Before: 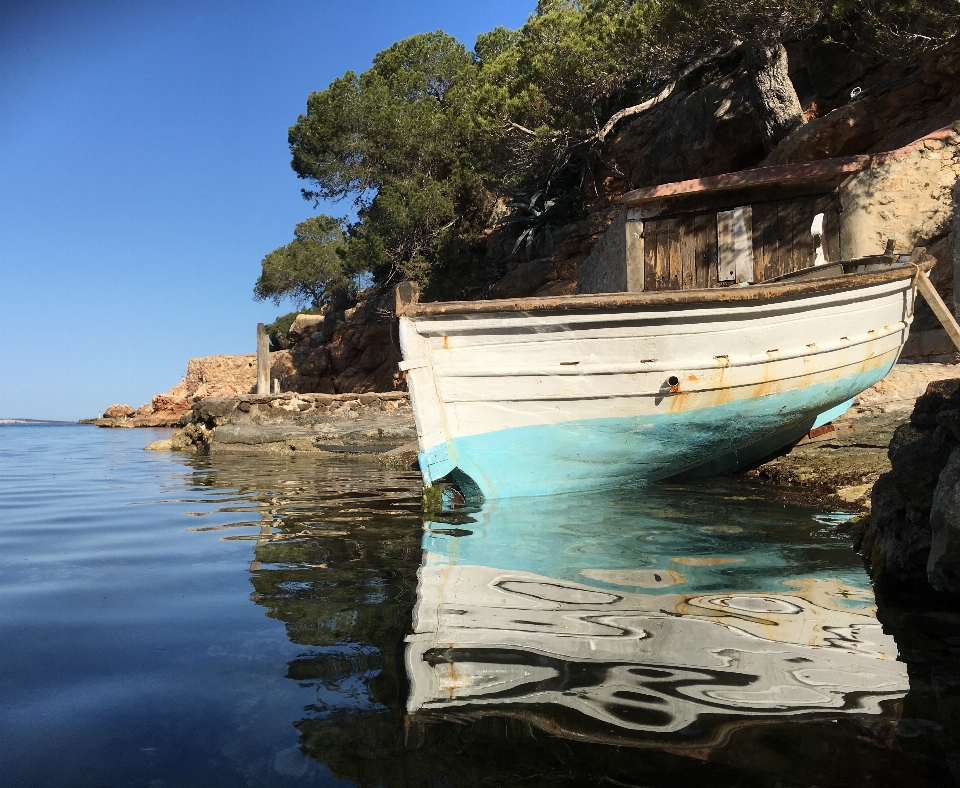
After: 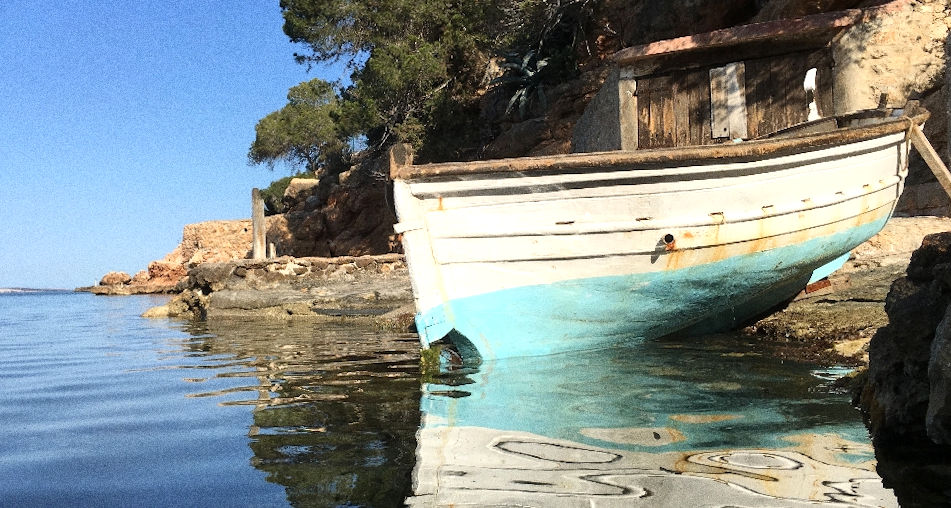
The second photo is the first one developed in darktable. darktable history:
grain: coarseness 0.09 ISO, strength 40%
crop: top 16.727%, bottom 16.727%
exposure: exposure 0.3 EV, compensate highlight preservation false
rotate and perspective: rotation -1°, crop left 0.011, crop right 0.989, crop top 0.025, crop bottom 0.975
